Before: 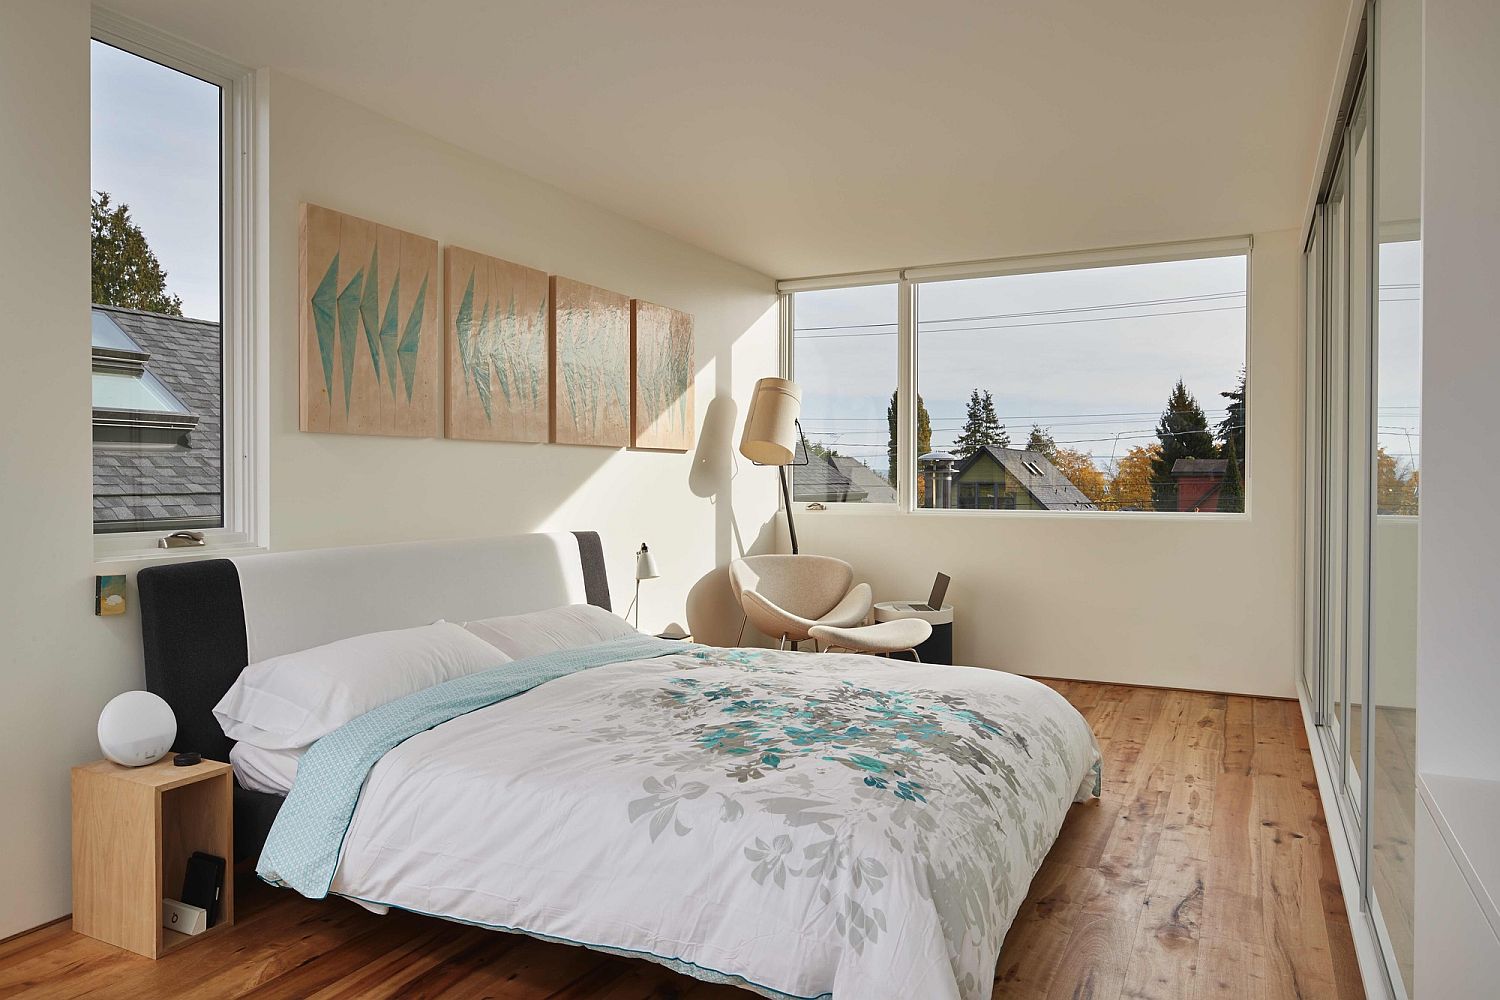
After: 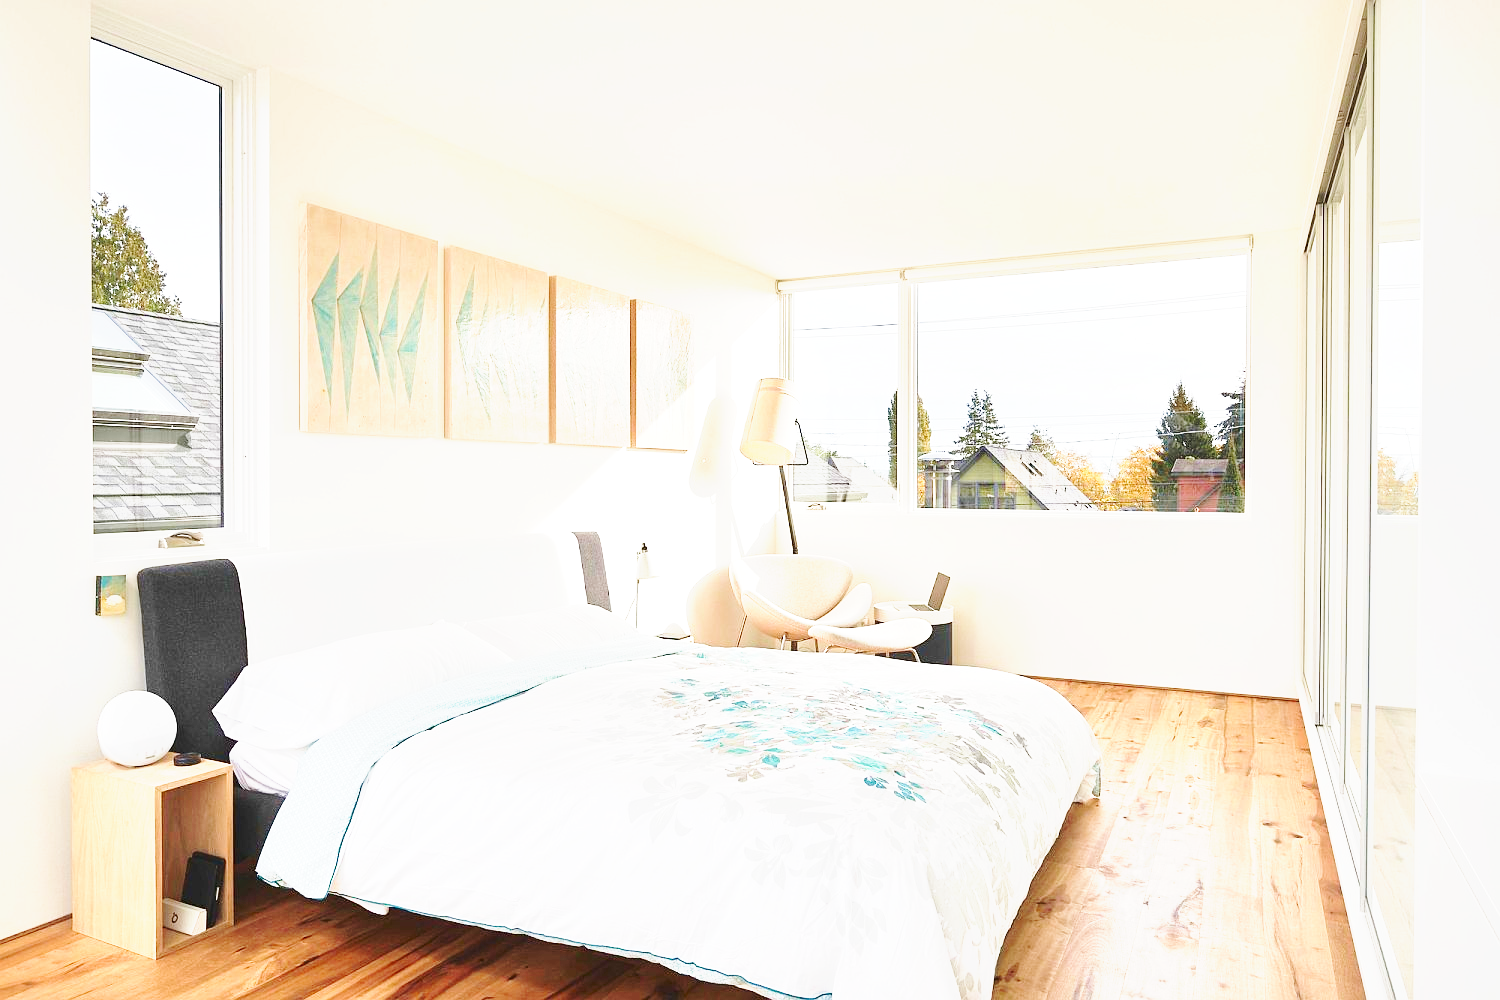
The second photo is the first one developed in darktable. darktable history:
exposure: black level correction 0, exposure 1.514 EV, compensate highlight preservation false
velvia: on, module defaults
base curve: curves: ch0 [(0, 0) (0.025, 0.046) (0.112, 0.277) (0.467, 0.74) (0.814, 0.929) (1, 0.942)], preserve colors none
